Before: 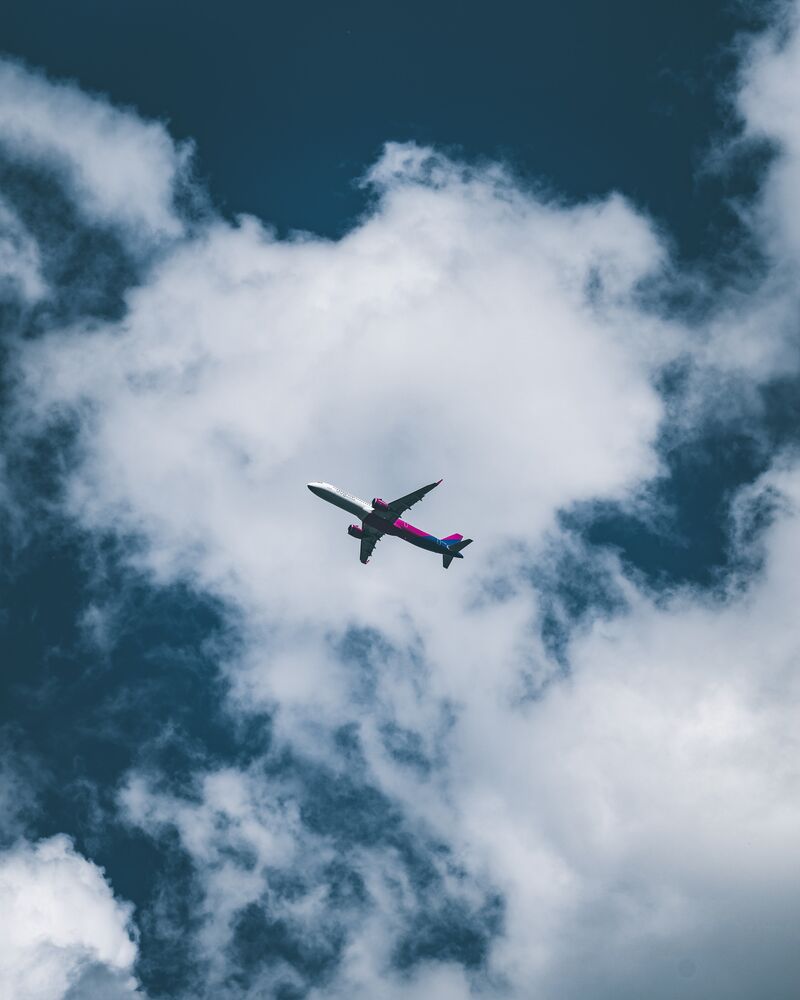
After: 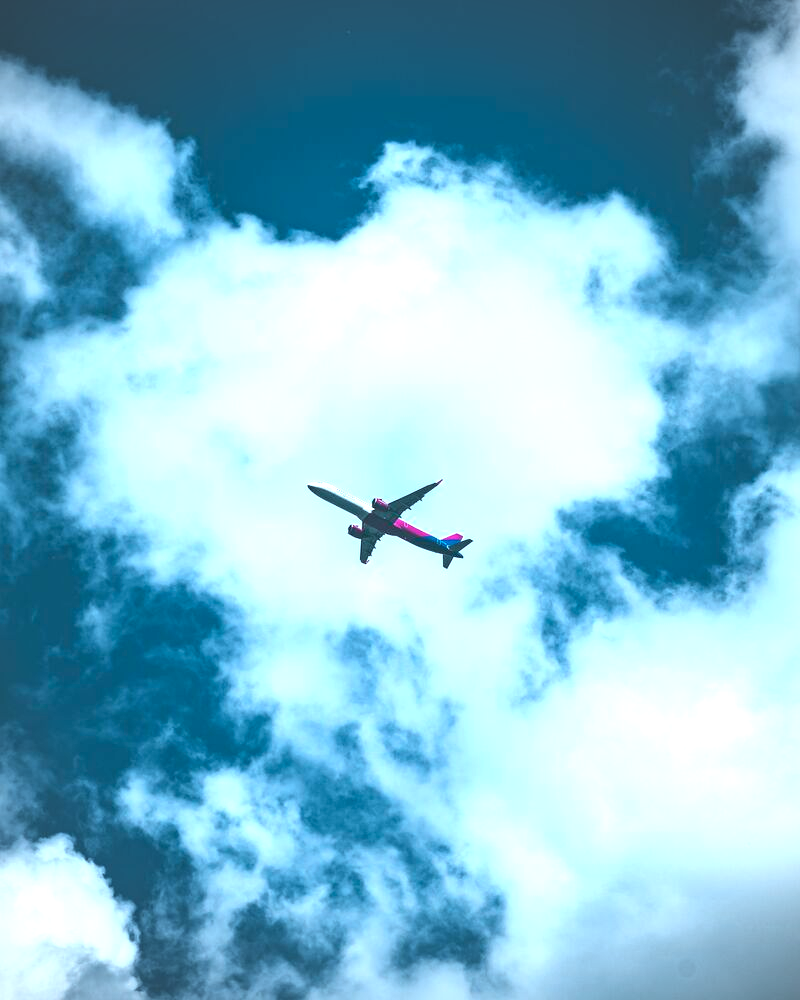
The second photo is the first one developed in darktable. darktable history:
vignetting: fall-off radius 60.92%
exposure: black level correction 0, exposure 1.1 EV, compensate exposure bias true, compensate highlight preservation false
color correction: highlights a* -11.71, highlights b* -15.58
